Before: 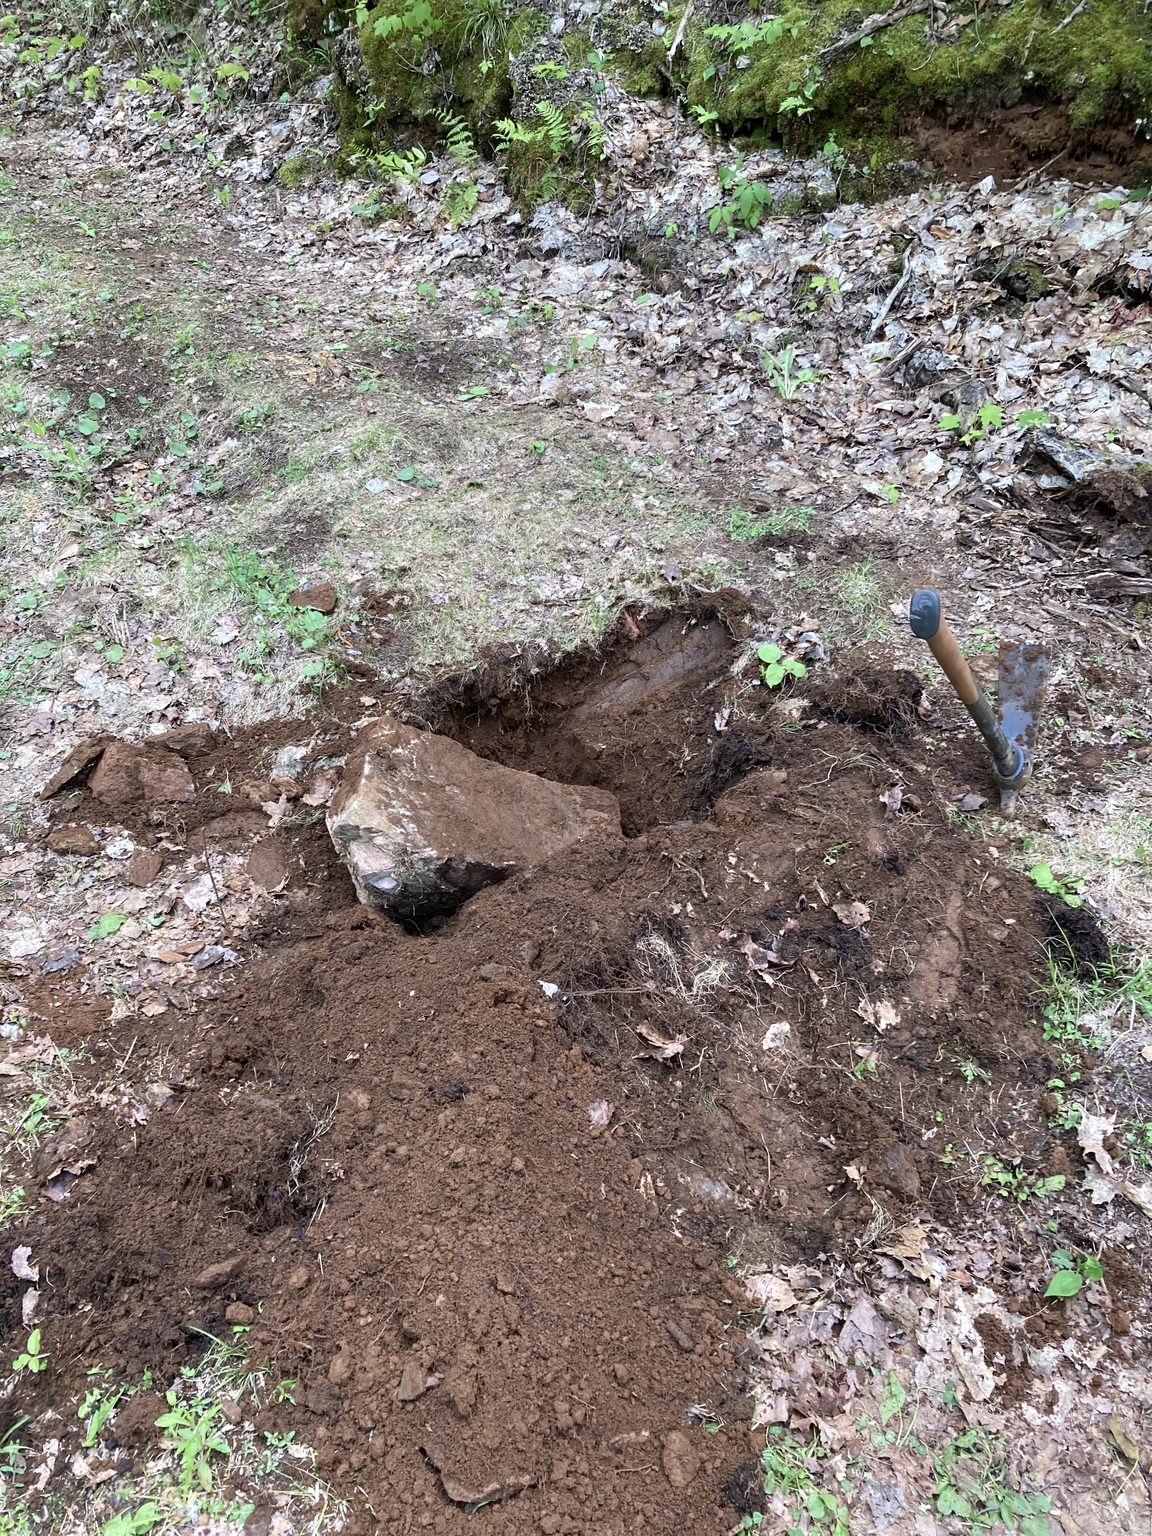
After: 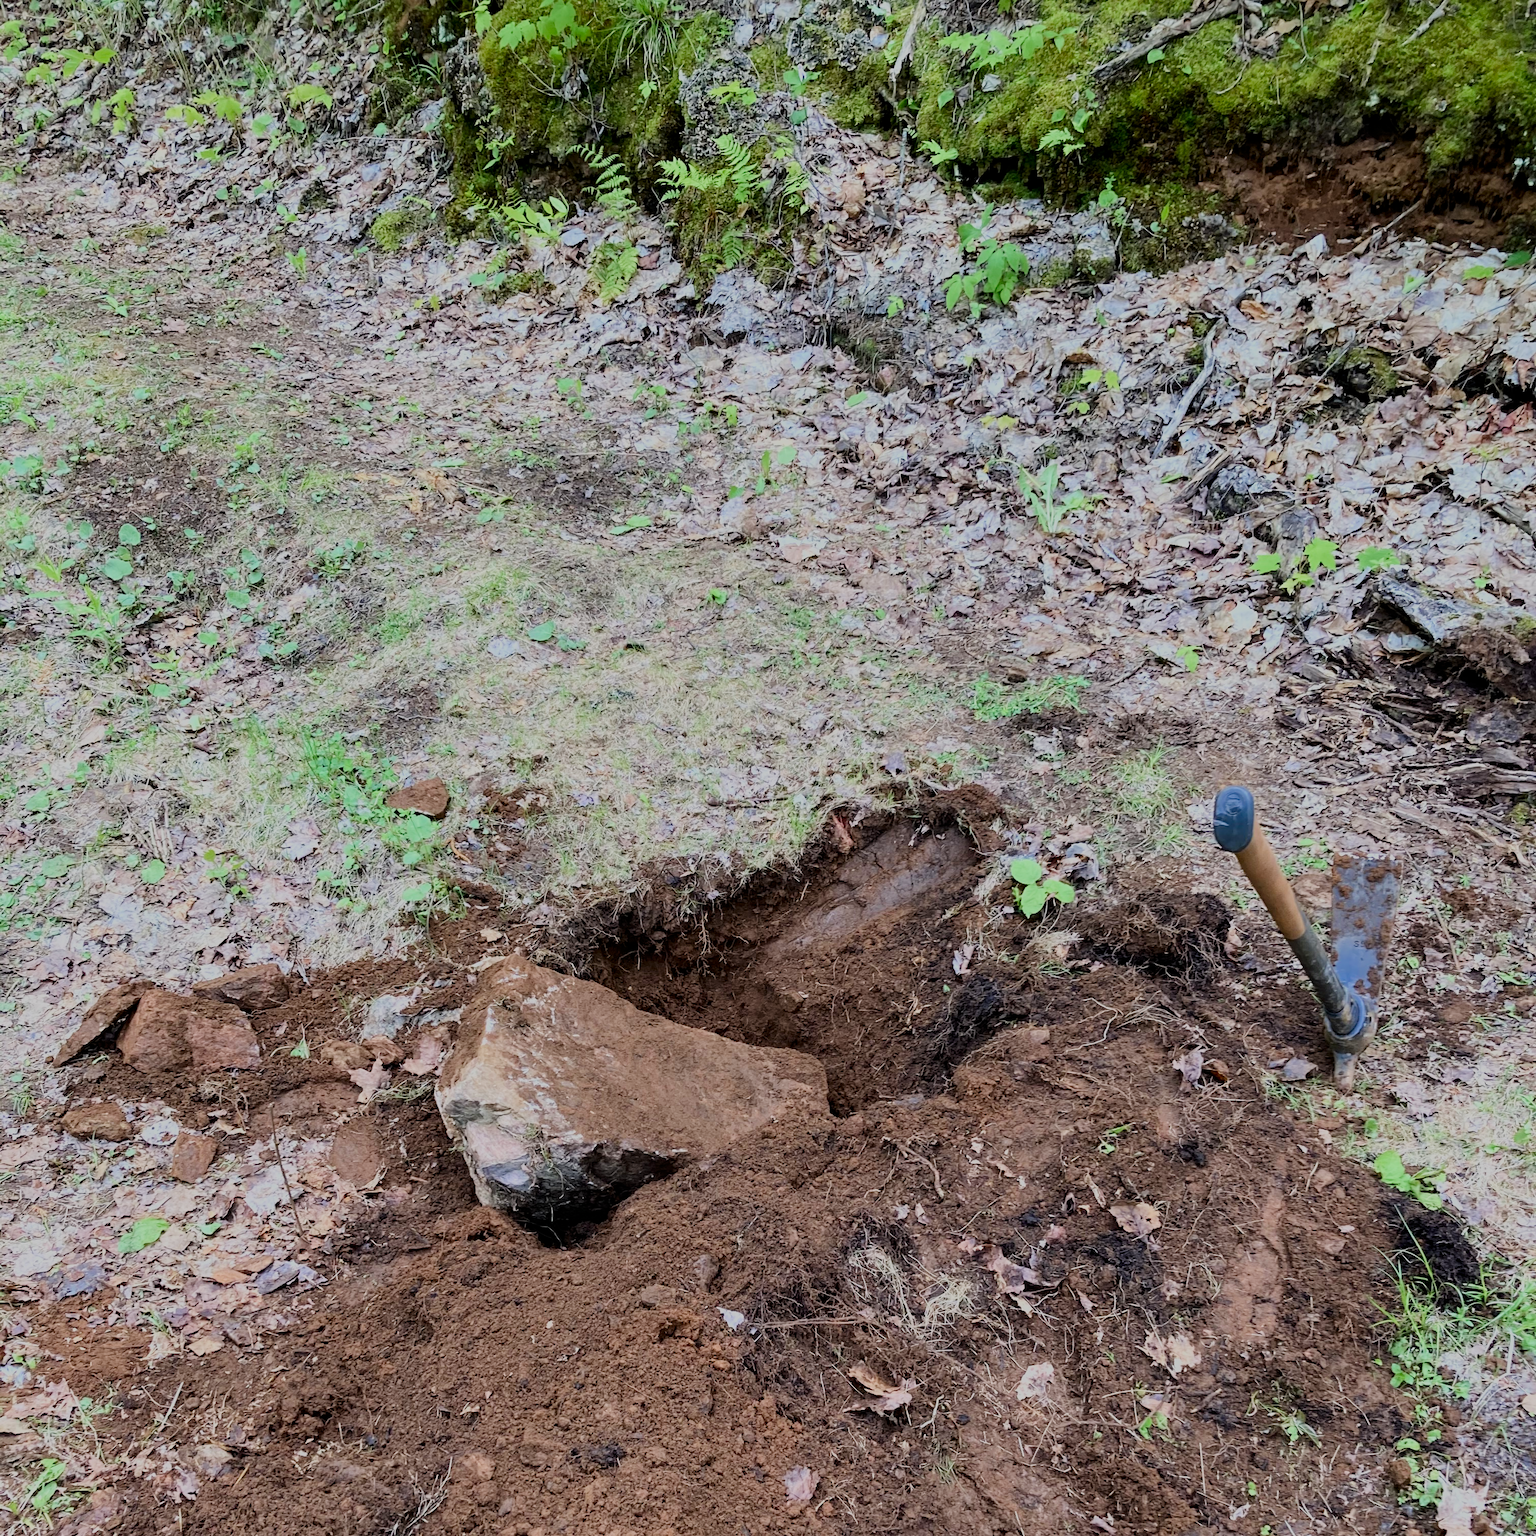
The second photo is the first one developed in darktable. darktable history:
filmic rgb: middle gray luminance 18.2%, black relative exposure -7.52 EV, white relative exposure 8.49 EV, target black luminance 0%, hardness 2.23, latitude 19.01%, contrast 0.87, highlights saturation mix 5.43%, shadows ↔ highlights balance 10.15%, color science v5 (2021), contrast in shadows safe, contrast in highlights safe
contrast brightness saturation: contrast 0.066, brightness -0.146, saturation 0.118
exposure: exposure 0.744 EV, compensate highlight preservation false
crop: bottom 24.991%
